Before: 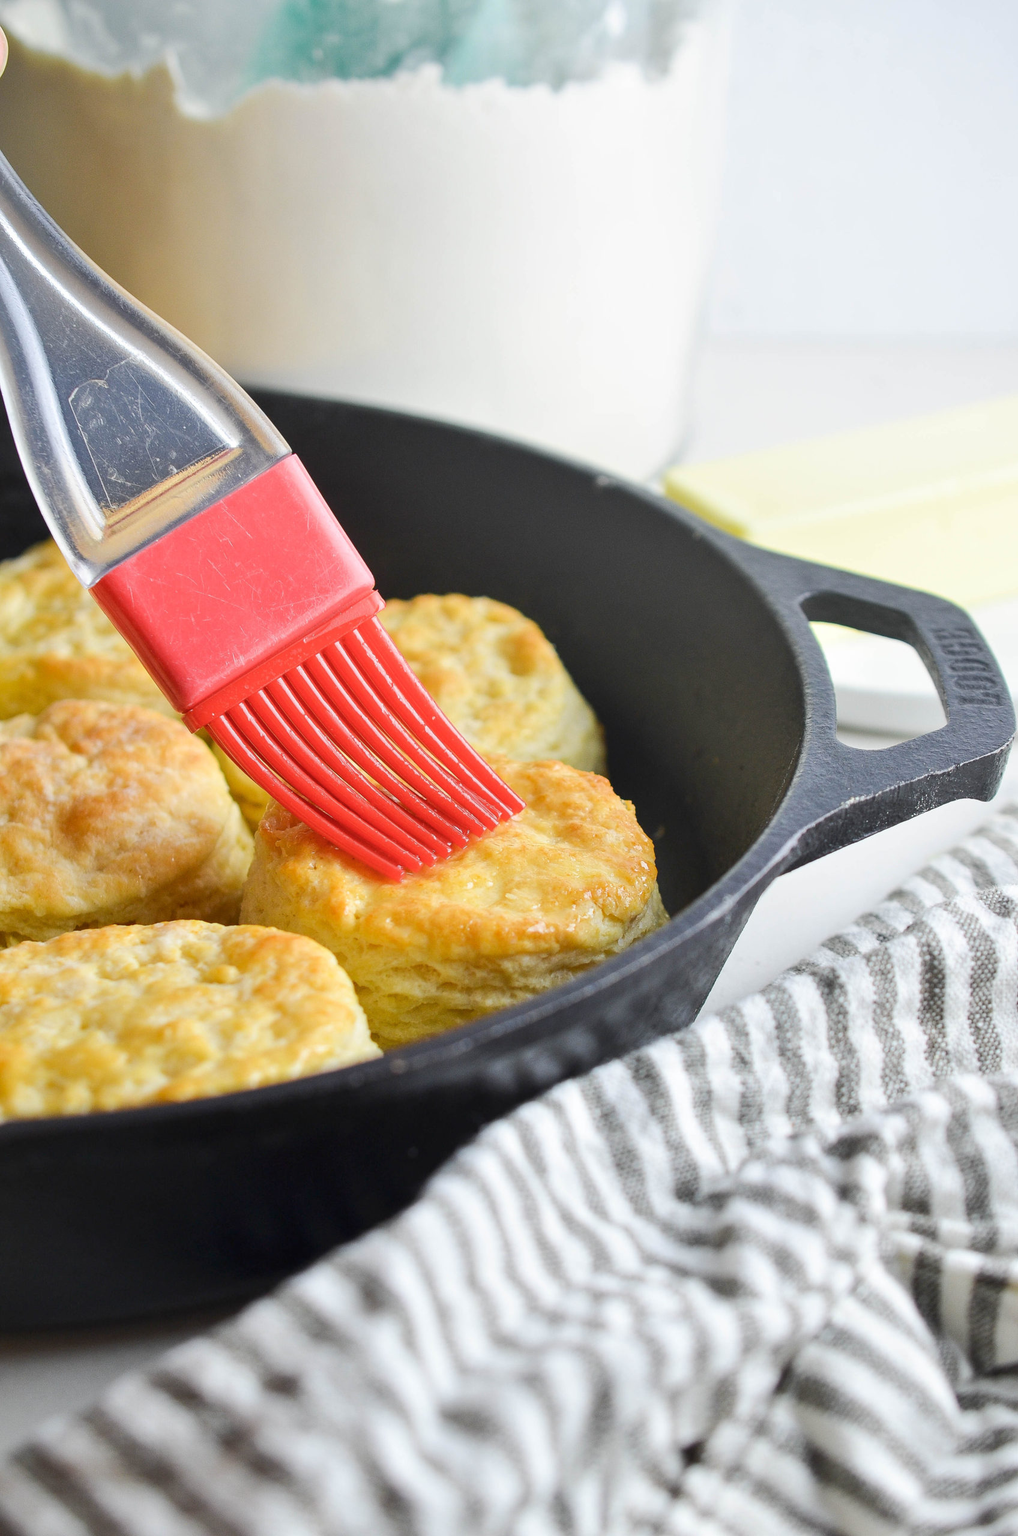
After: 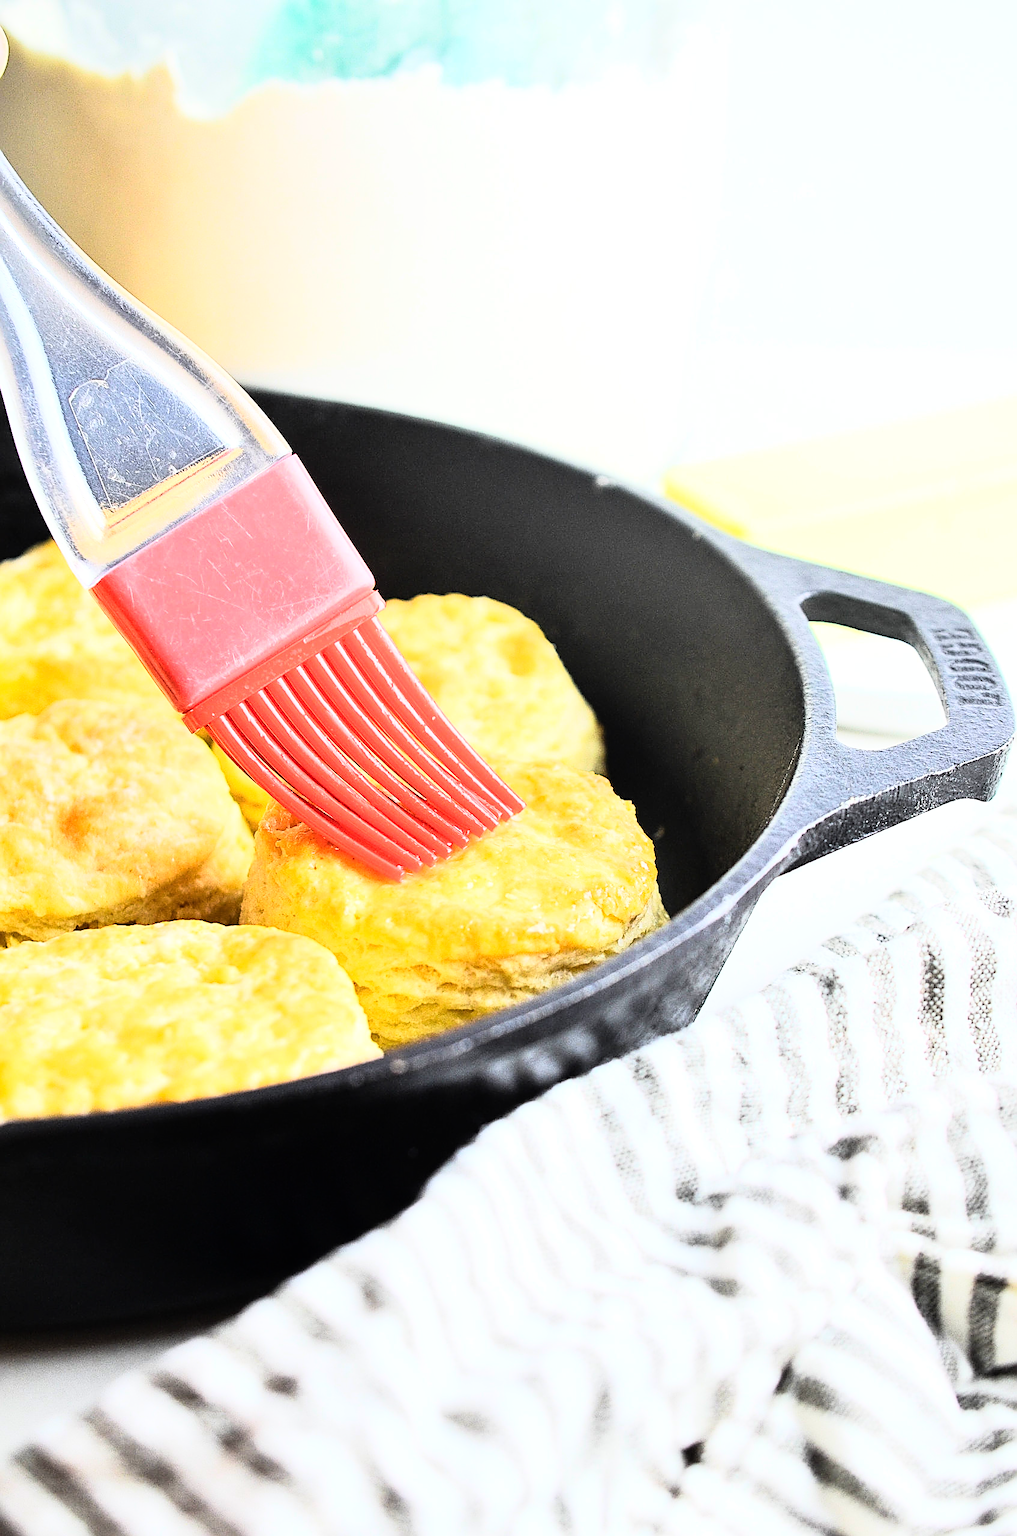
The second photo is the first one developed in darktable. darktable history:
rgb curve: curves: ch0 [(0, 0) (0.21, 0.15) (0.24, 0.21) (0.5, 0.75) (0.75, 0.96) (0.89, 0.99) (1, 1)]; ch1 [(0, 0.02) (0.21, 0.13) (0.25, 0.2) (0.5, 0.67) (0.75, 0.9) (0.89, 0.97) (1, 1)]; ch2 [(0, 0.02) (0.21, 0.13) (0.25, 0.2) (0.5, 0.67) (0.75, 0.9) (0.89, 0.97) (1, 1)], compensate middle gray true
tone equalizer: on, module defaults
exposure: exposure 0.2 EV, compensate highlight preservation false
sharpen: amount 1
